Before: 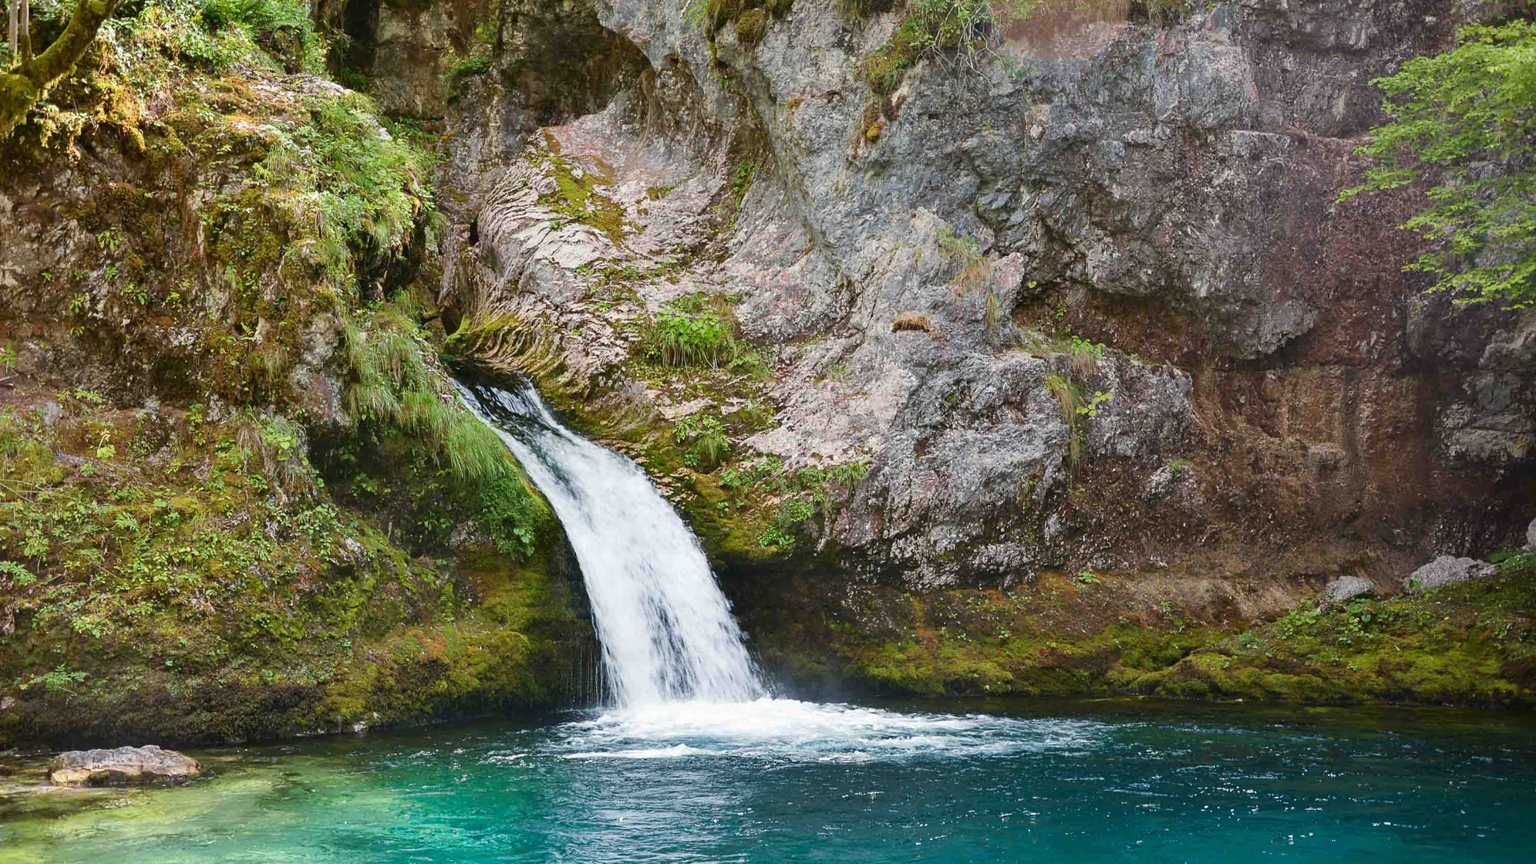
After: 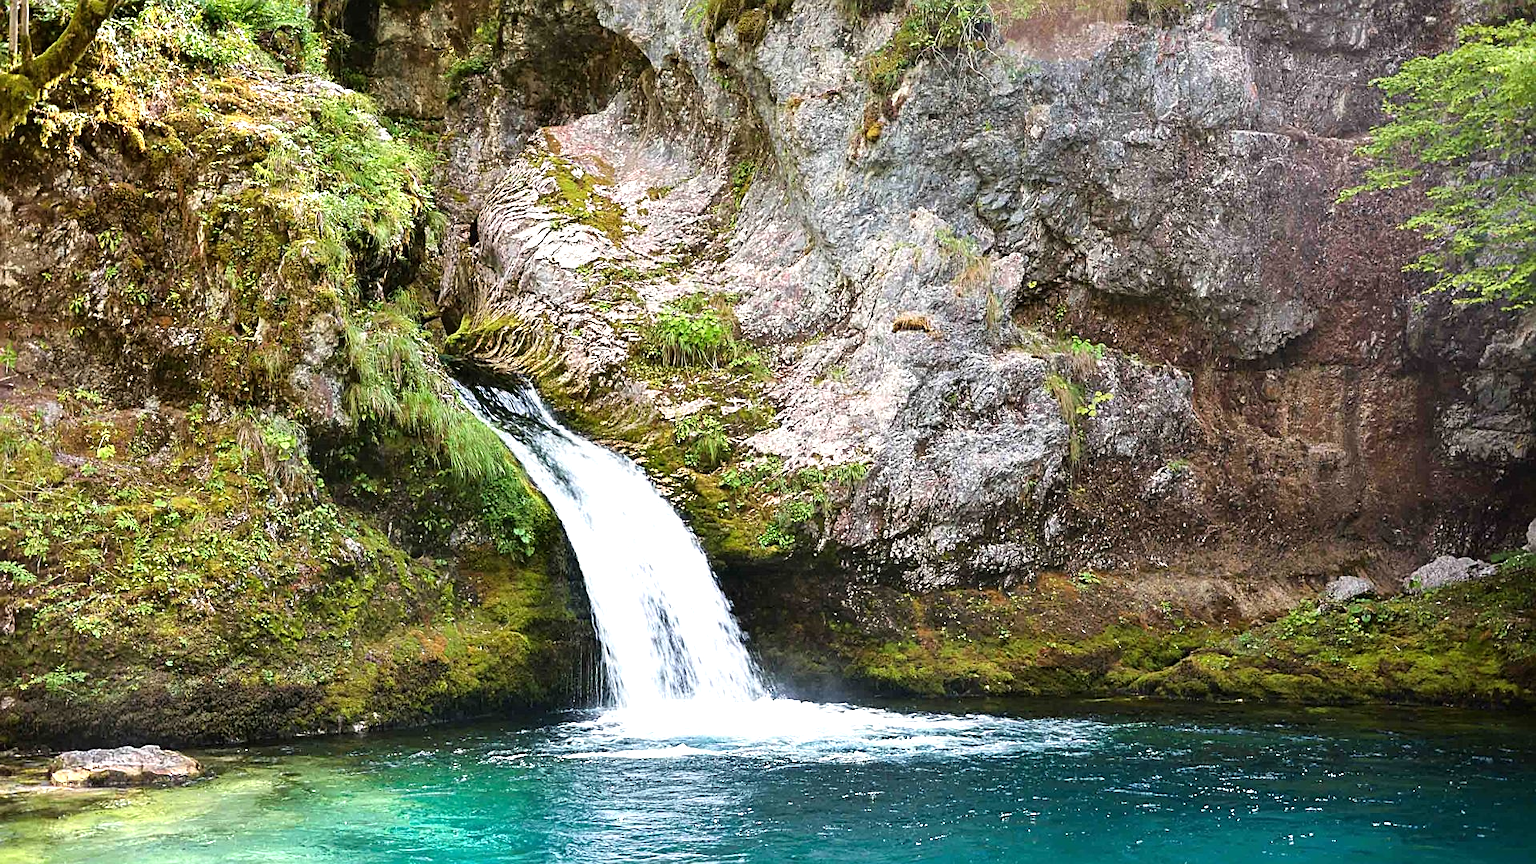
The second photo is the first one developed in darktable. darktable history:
sharpen: on, module defaults
tone equalizer: -8 EV -0.769 EV, -7 EV -0.725 EV, -6 EV -0.599 EV, -5 EV -0.398 EV, -3 EV 0.4 EV, -2 EV 0.6 EV, -1 EV 0.677 EV, +0 EV 0.724 EV
